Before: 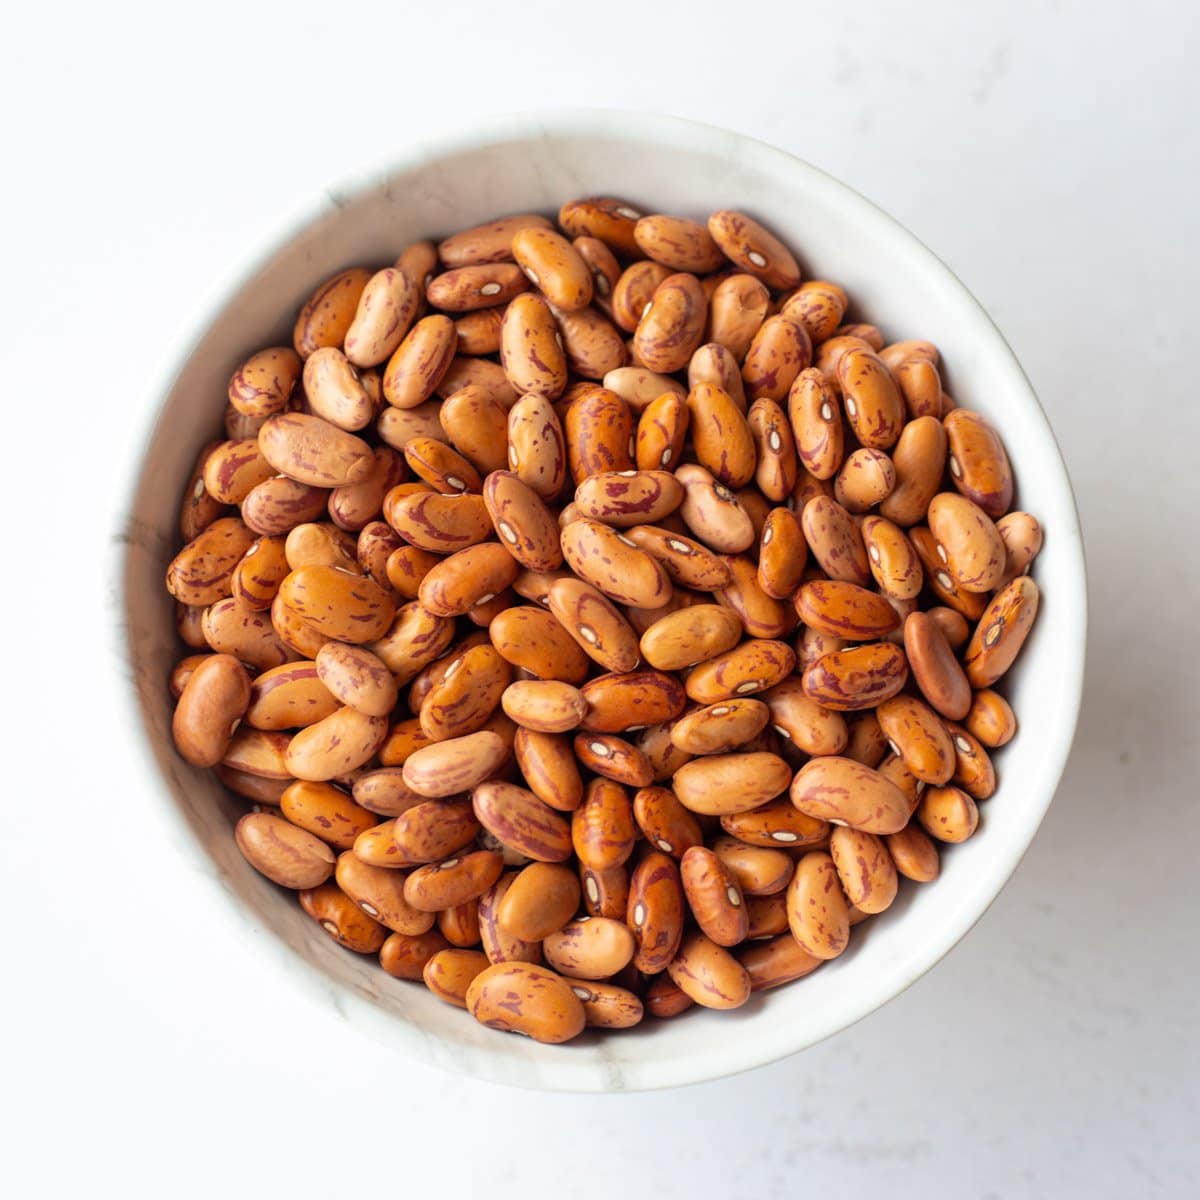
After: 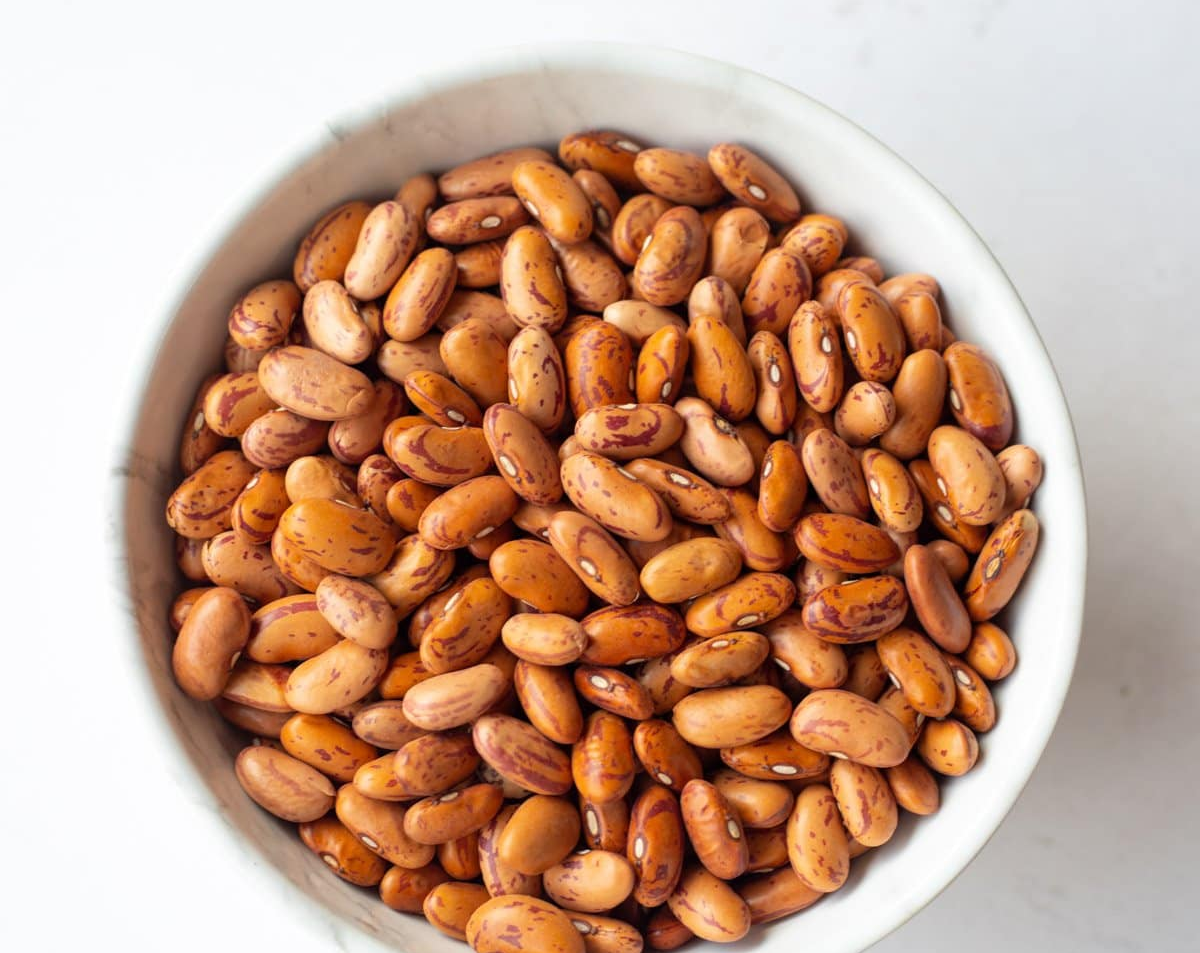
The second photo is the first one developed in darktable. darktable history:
color correction: highlights b* -0.048
crop and rotate: top 5.665%, bottom 14.852%
